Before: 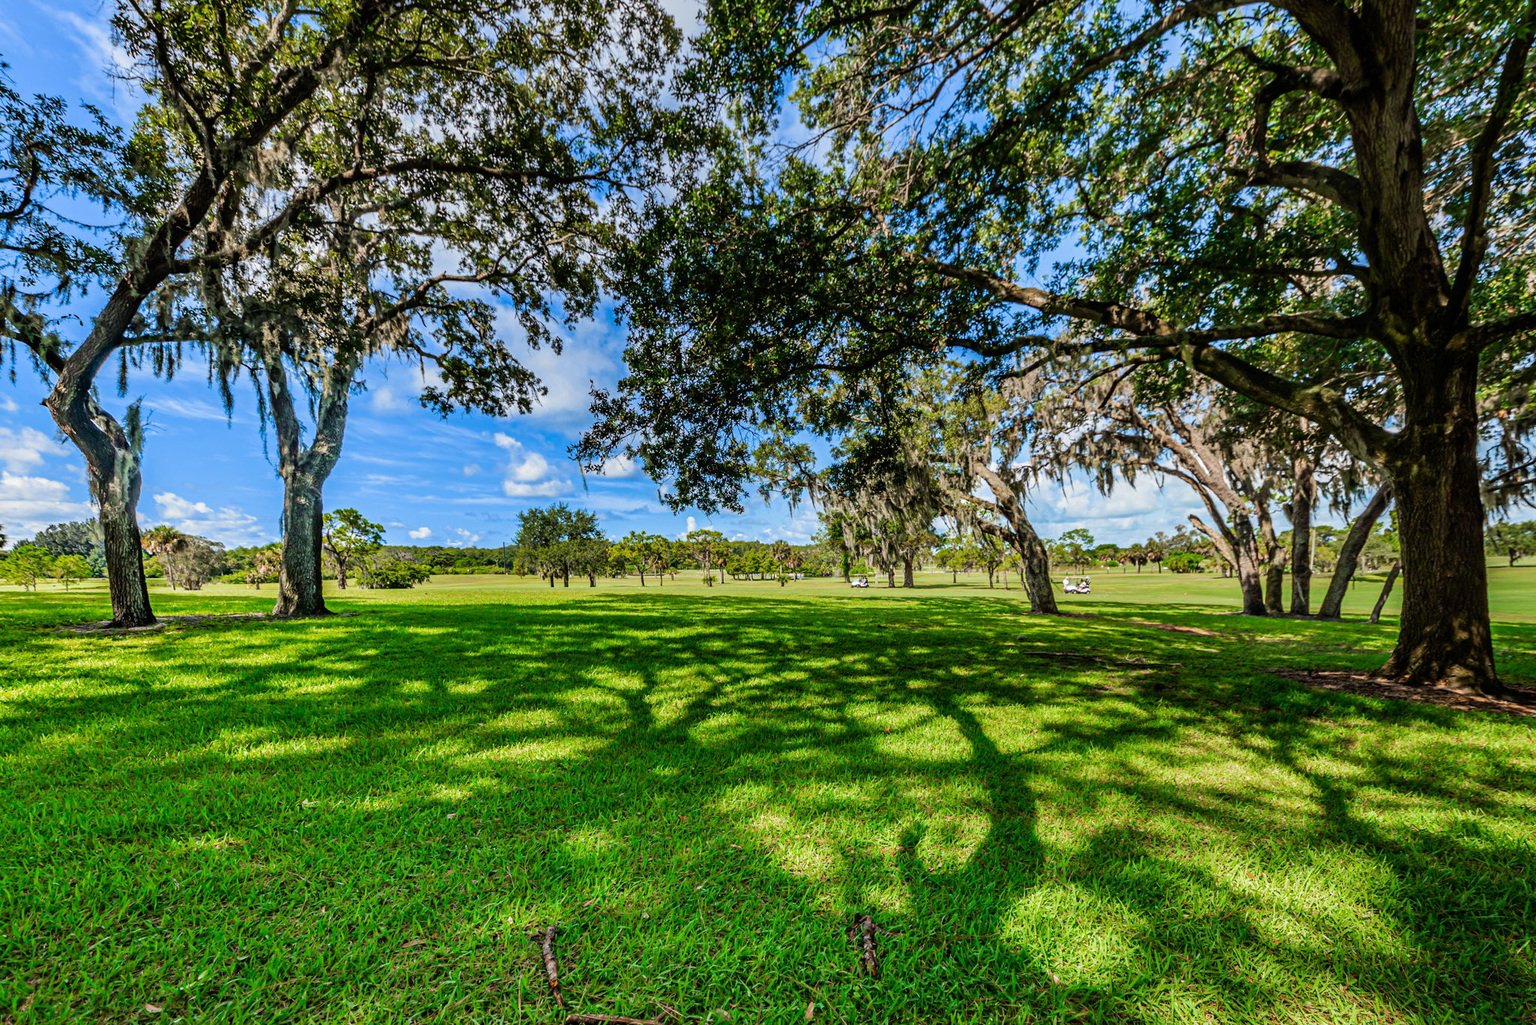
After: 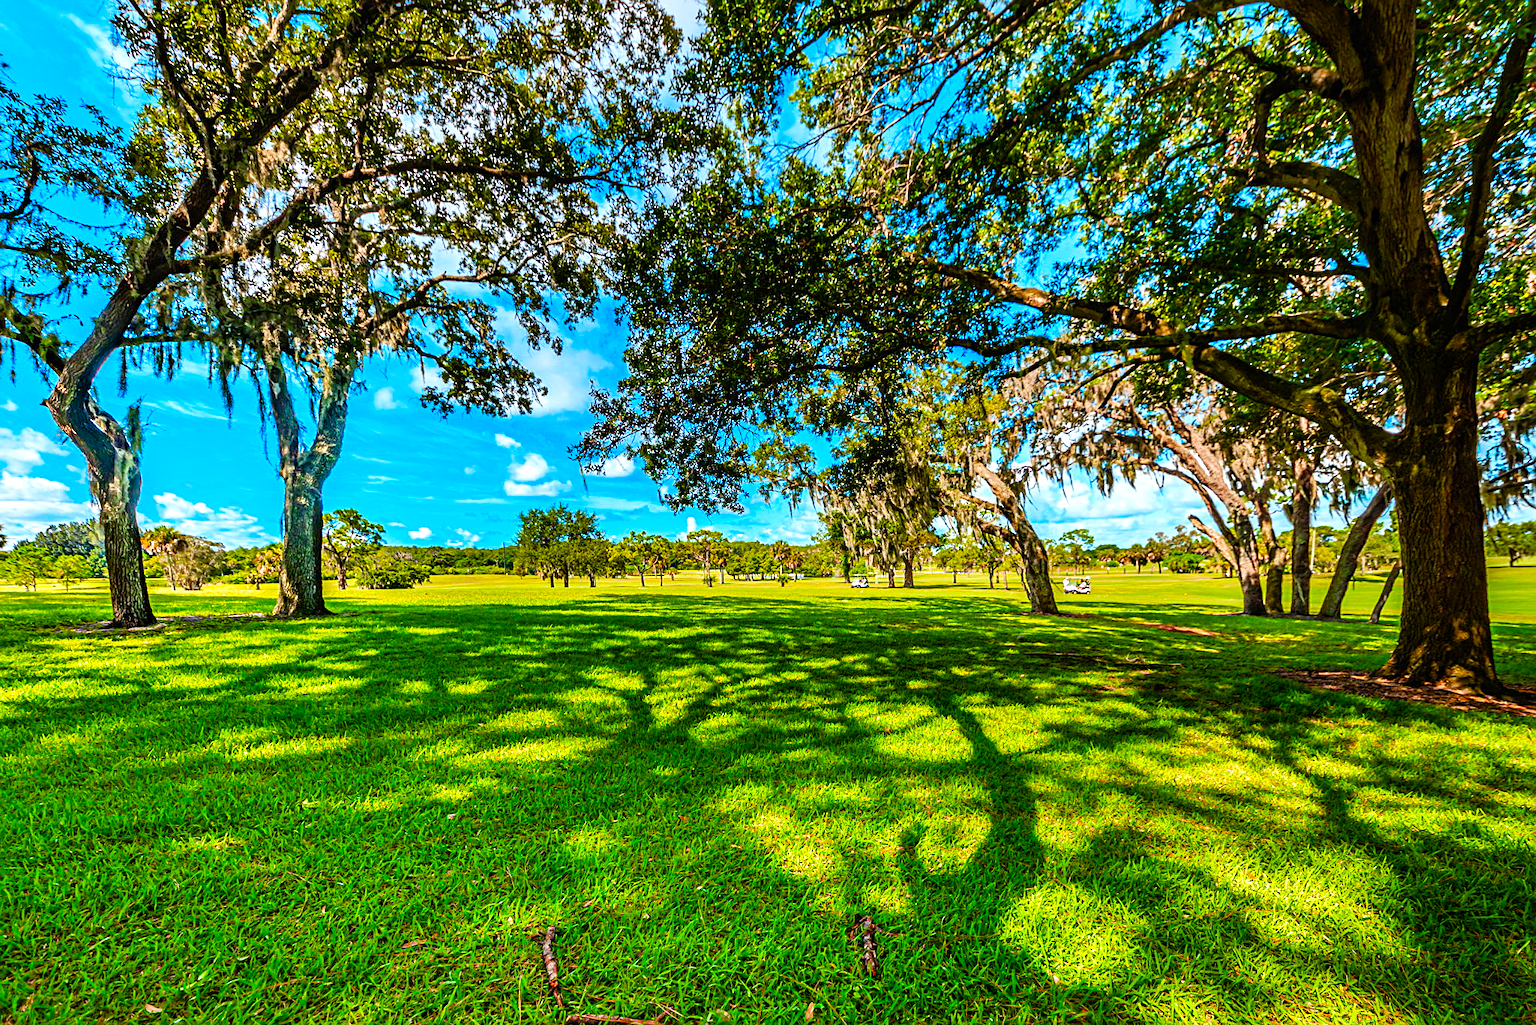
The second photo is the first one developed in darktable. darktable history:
sharpen: radius 2.116, amount 0.389, threshold 0.074
exposure: black level correction 0, exposure 0.5 EV, compensate highlight preservation false
color balance rgb: perceptual saturation grading › global saturation 40.175%, perceptual saturation grading › highlights -25.11%, perceptual saturation grading › mid-tones 35.609%, perceptual saturation grading › shadows 36%, hue shift -7.73°
color correction: highlights b* -0.033, saturation 1.37
